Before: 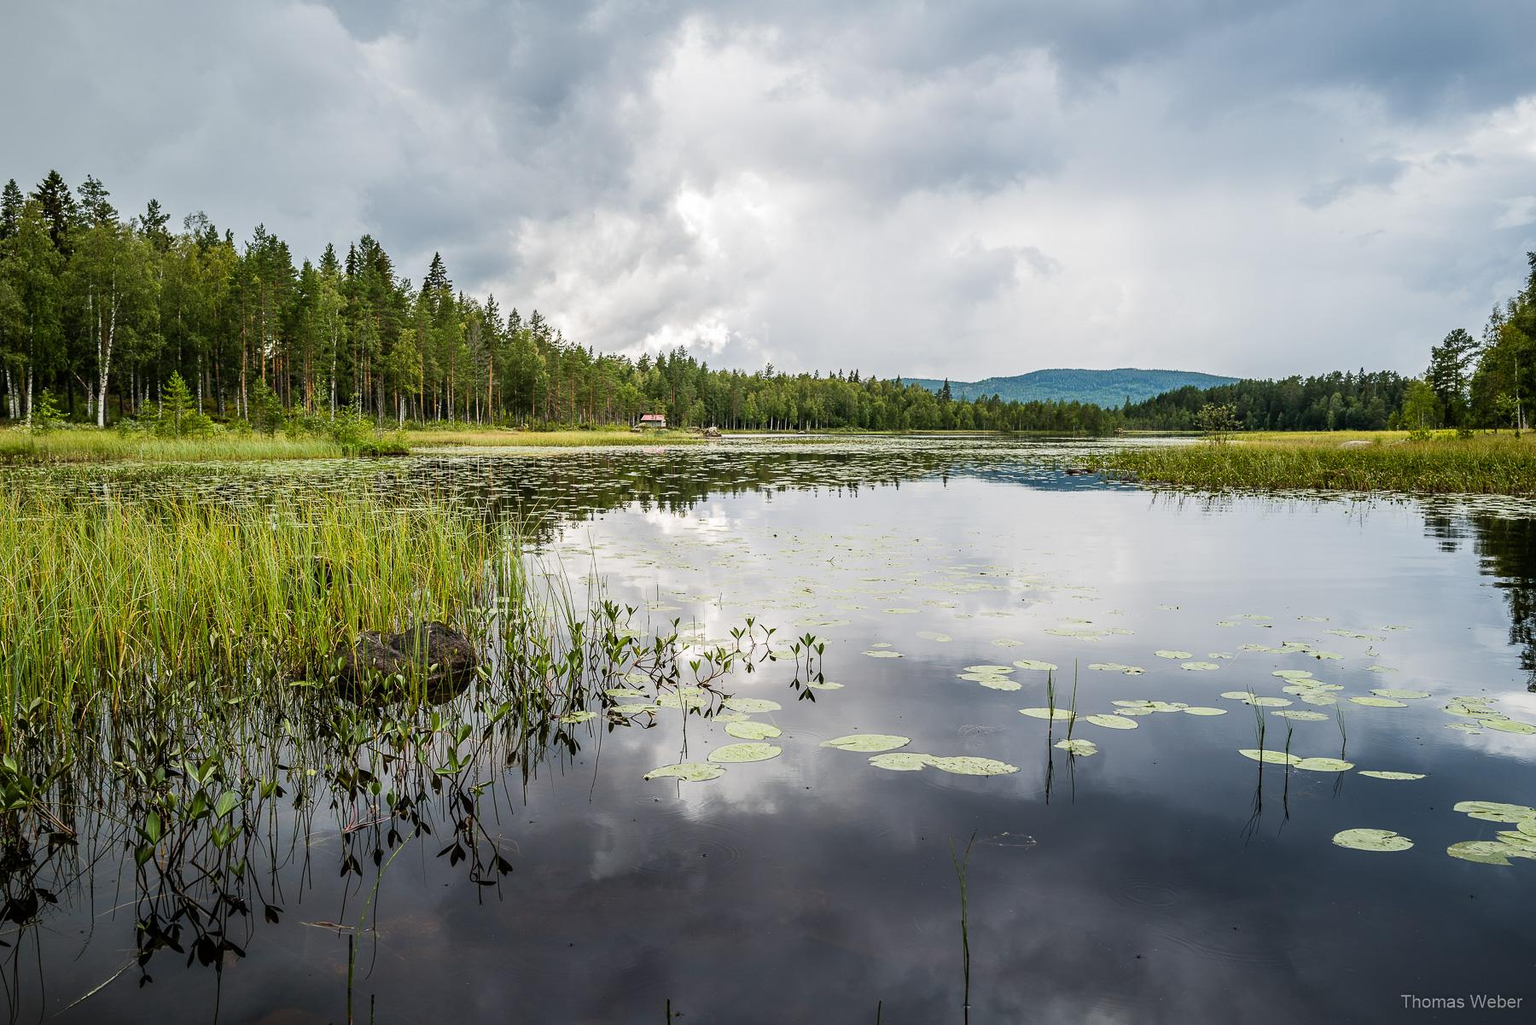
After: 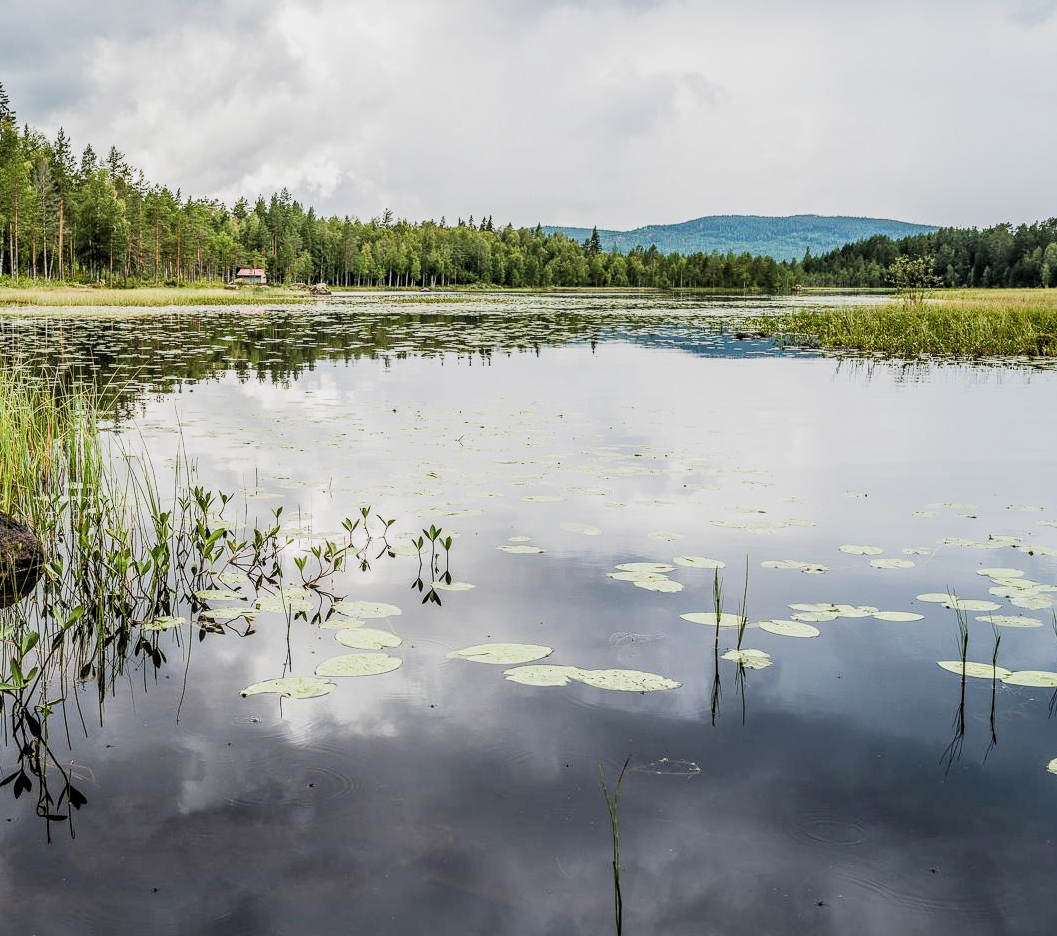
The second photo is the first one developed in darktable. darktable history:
exposure: black level correction 0, exposure 0.698 EV, compensate highlight preservation false
local contrast: on, module defaults
filmic rgb: black relative exposure -7.65 EV, white relative exposure 4.56 EV, hardness 3.61, color science v4 (2020)
crop and rotate: left 28.566%, top 18.082%, right 12.705%, bottom 3.957%
